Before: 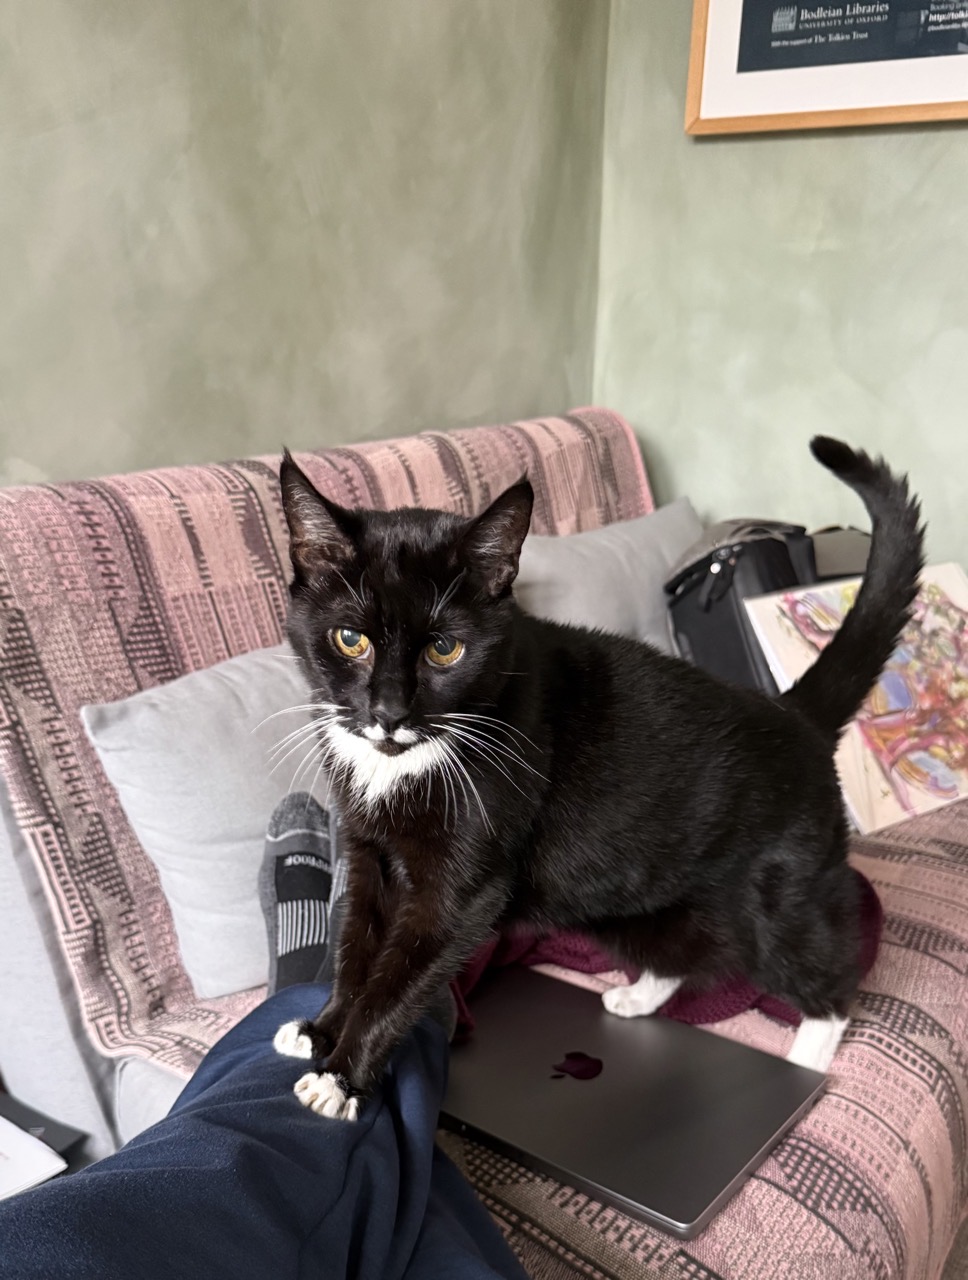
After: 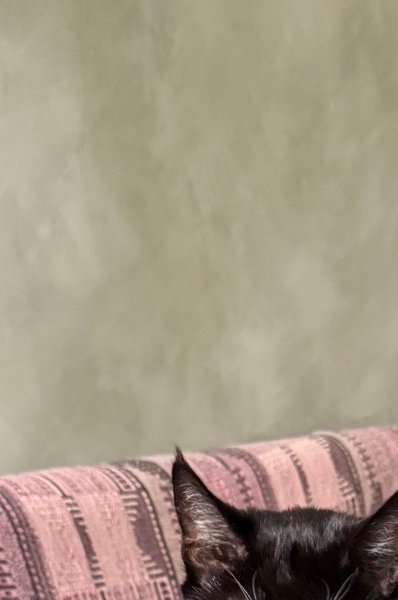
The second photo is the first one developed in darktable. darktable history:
crop and rotate: left 11.22%, top 0.05%, right 47.66%, bottom 53%
